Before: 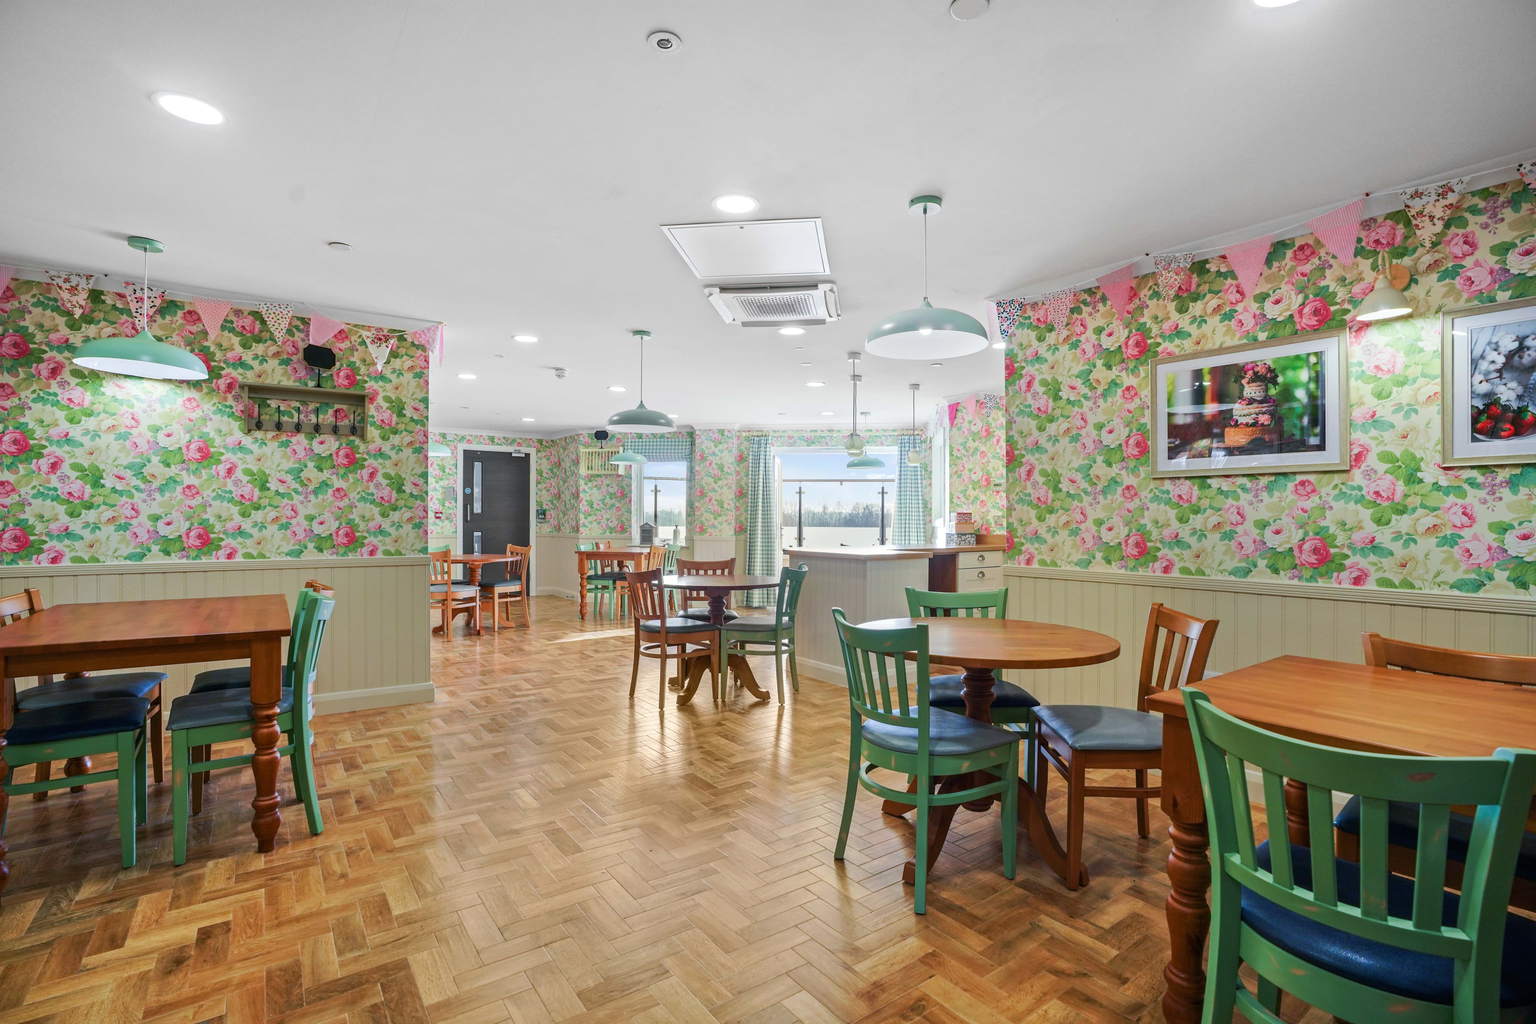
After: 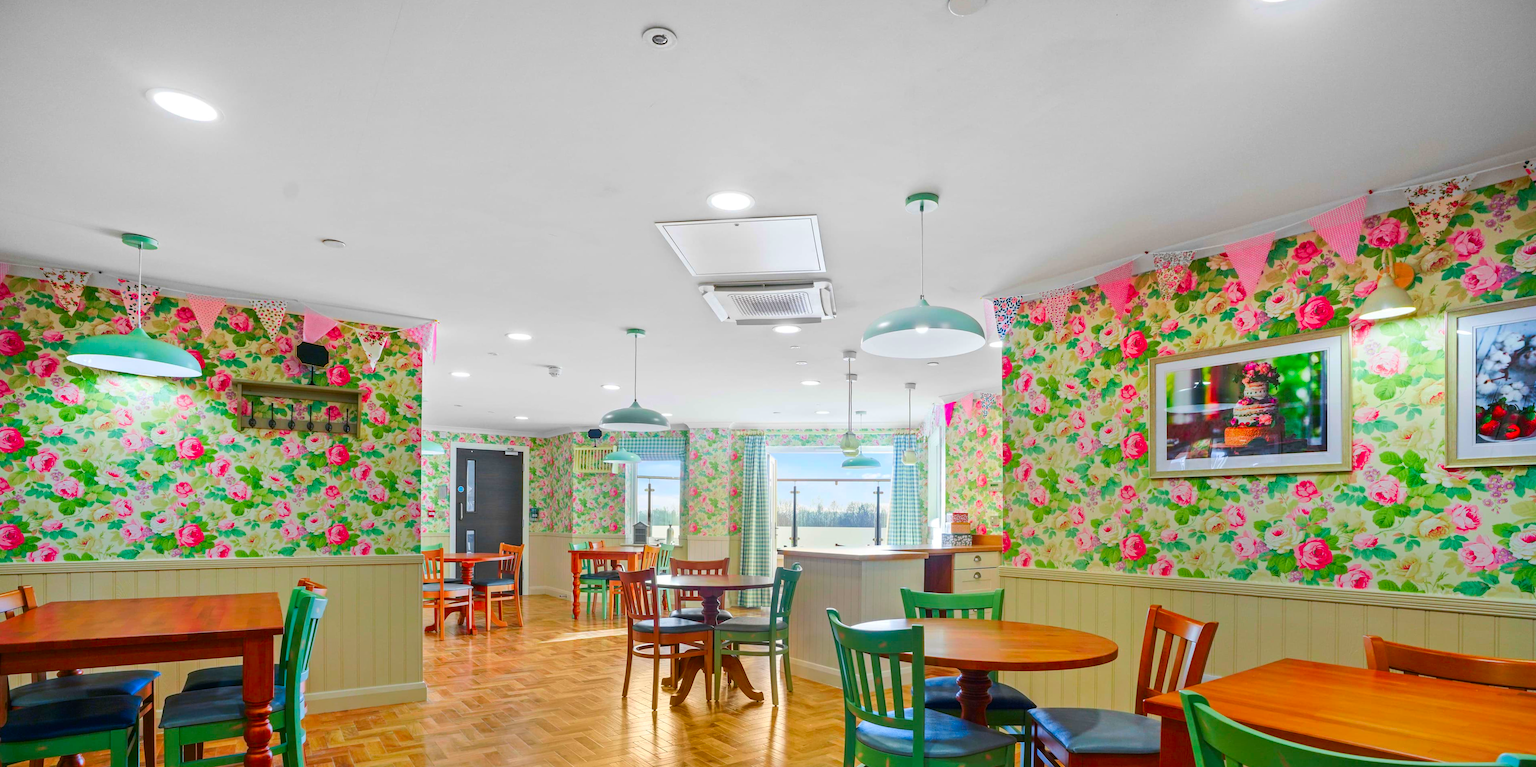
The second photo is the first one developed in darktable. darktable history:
color correction: saturation 1.8
crop: bottom 24.988%
tone equalizer: on, module defaults
rotate and perspective: rotation 0.192°, lens shift (horizontal) -0.015, crop left 0.005, crop right 0.996, crop top 0.006, crop bottom 0.99
